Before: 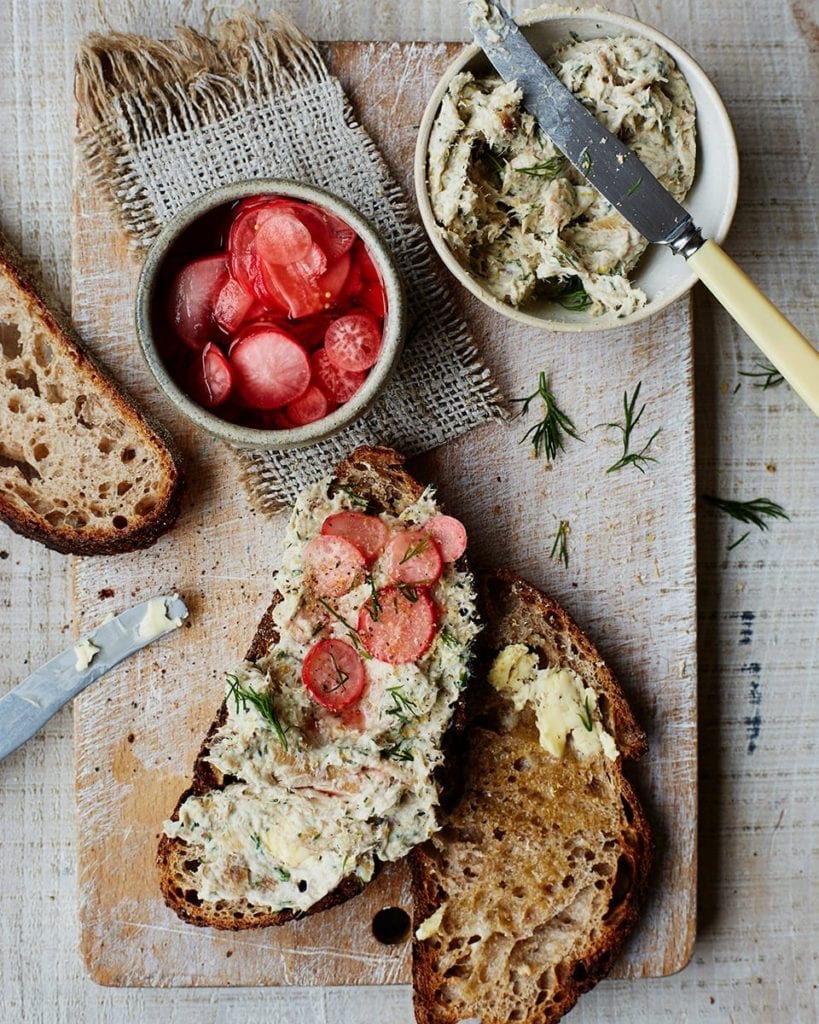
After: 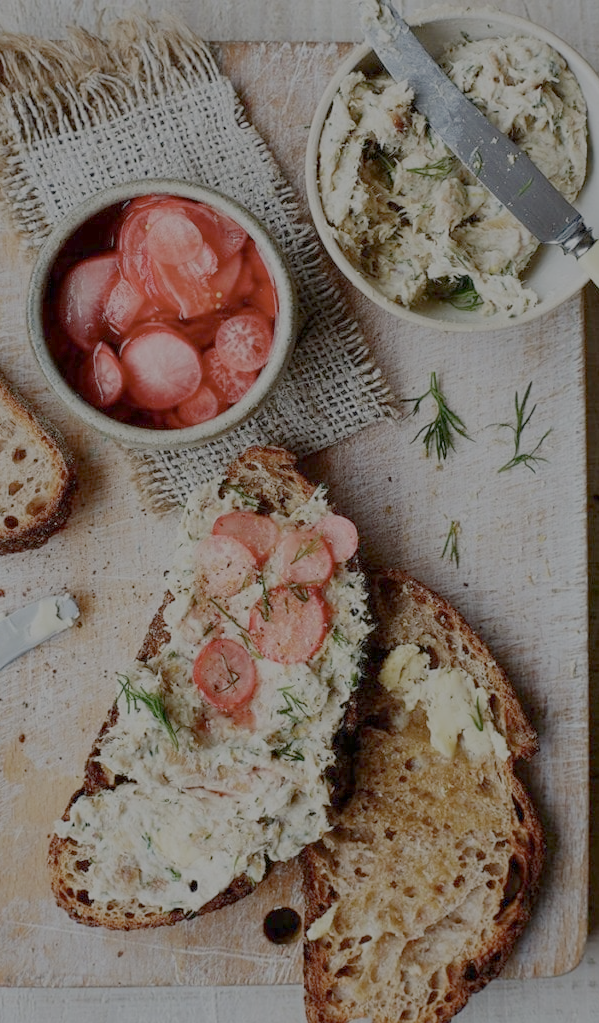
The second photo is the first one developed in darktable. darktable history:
filmic rgb: black relative exposure -15.87 EV, white relative exposure 7.97 EV, hardness 4.19, latitude 49.4%, contrast 0.507, add noise in highlights 0, preserve chrominance no, color science v3 (2019), use custom middle-gray values true, iterations of high-quality reconstruction 10, contrast in highlights soft
crop: left 13.397%, top 0%, right 13.362%
